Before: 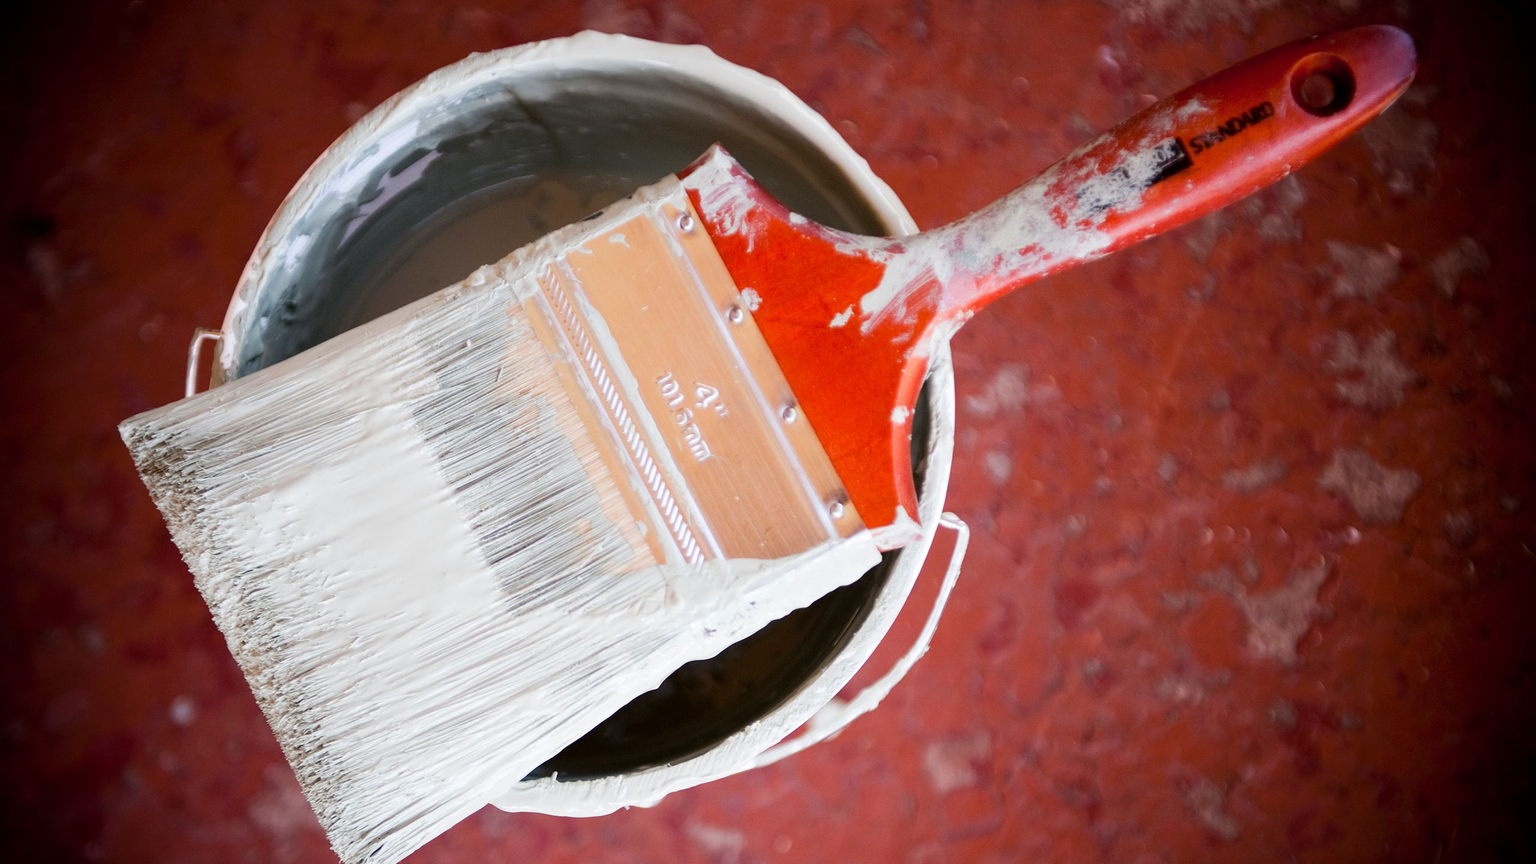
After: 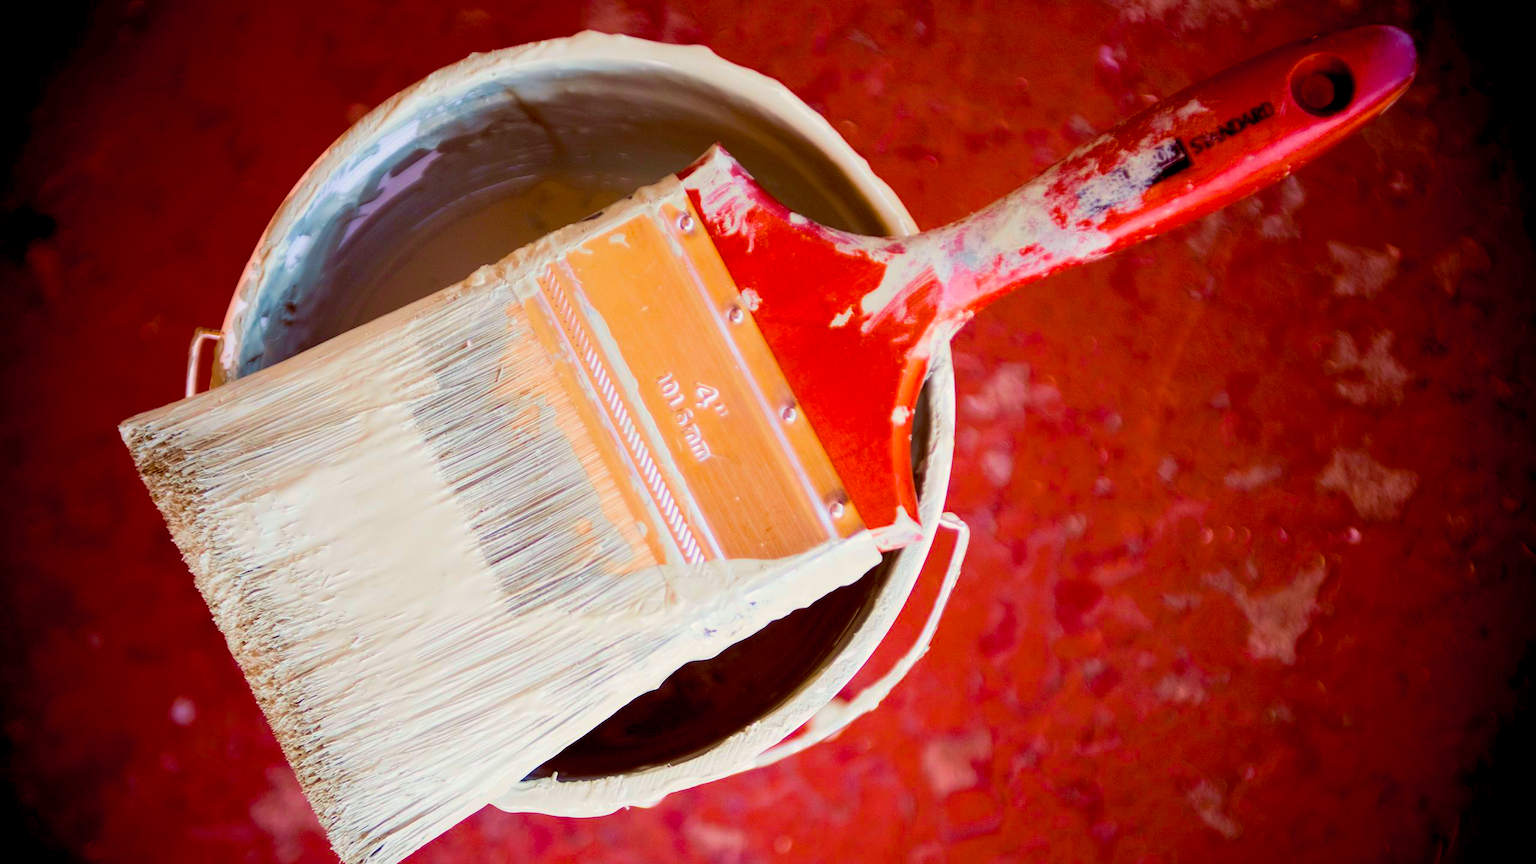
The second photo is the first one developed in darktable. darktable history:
color balance rgb: highlights gain › luminance 7.633%, highlights gain › chroma 1.96%, highlights gain › hue 88.91°, global offset › luminance -0.193%, global offset › chroma 0.273%, linear chroma grading › global chroma 49.565%, perceptual saturation grading › global saturation 15.002%, contrast -9.546%
velvia: strength 44.6%
